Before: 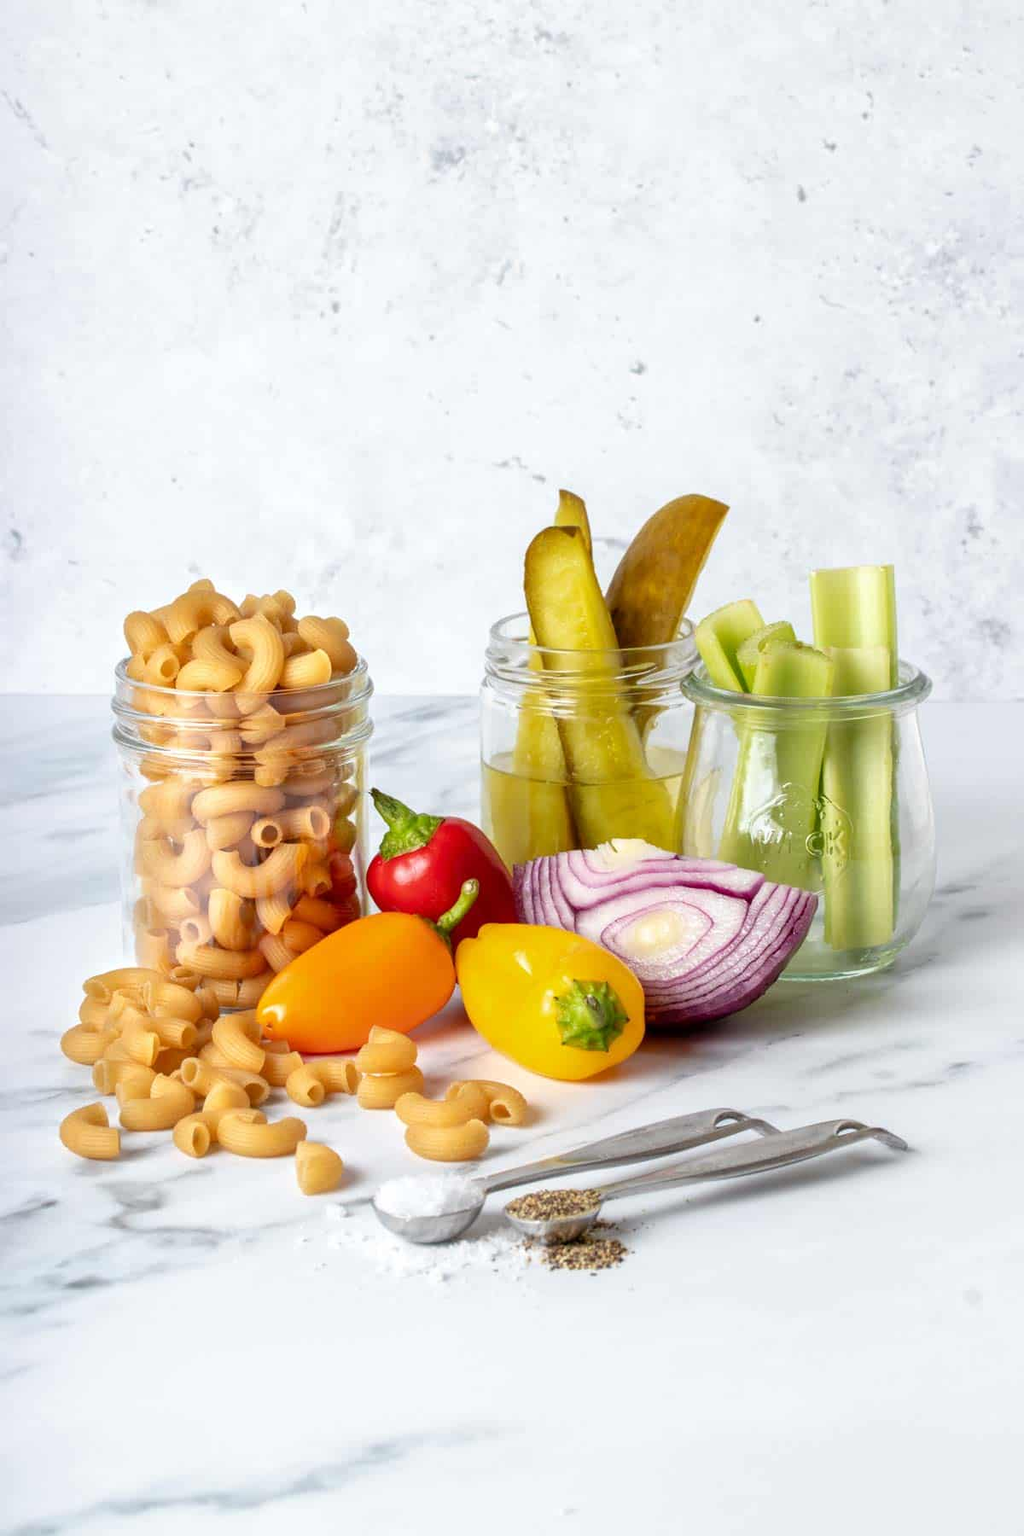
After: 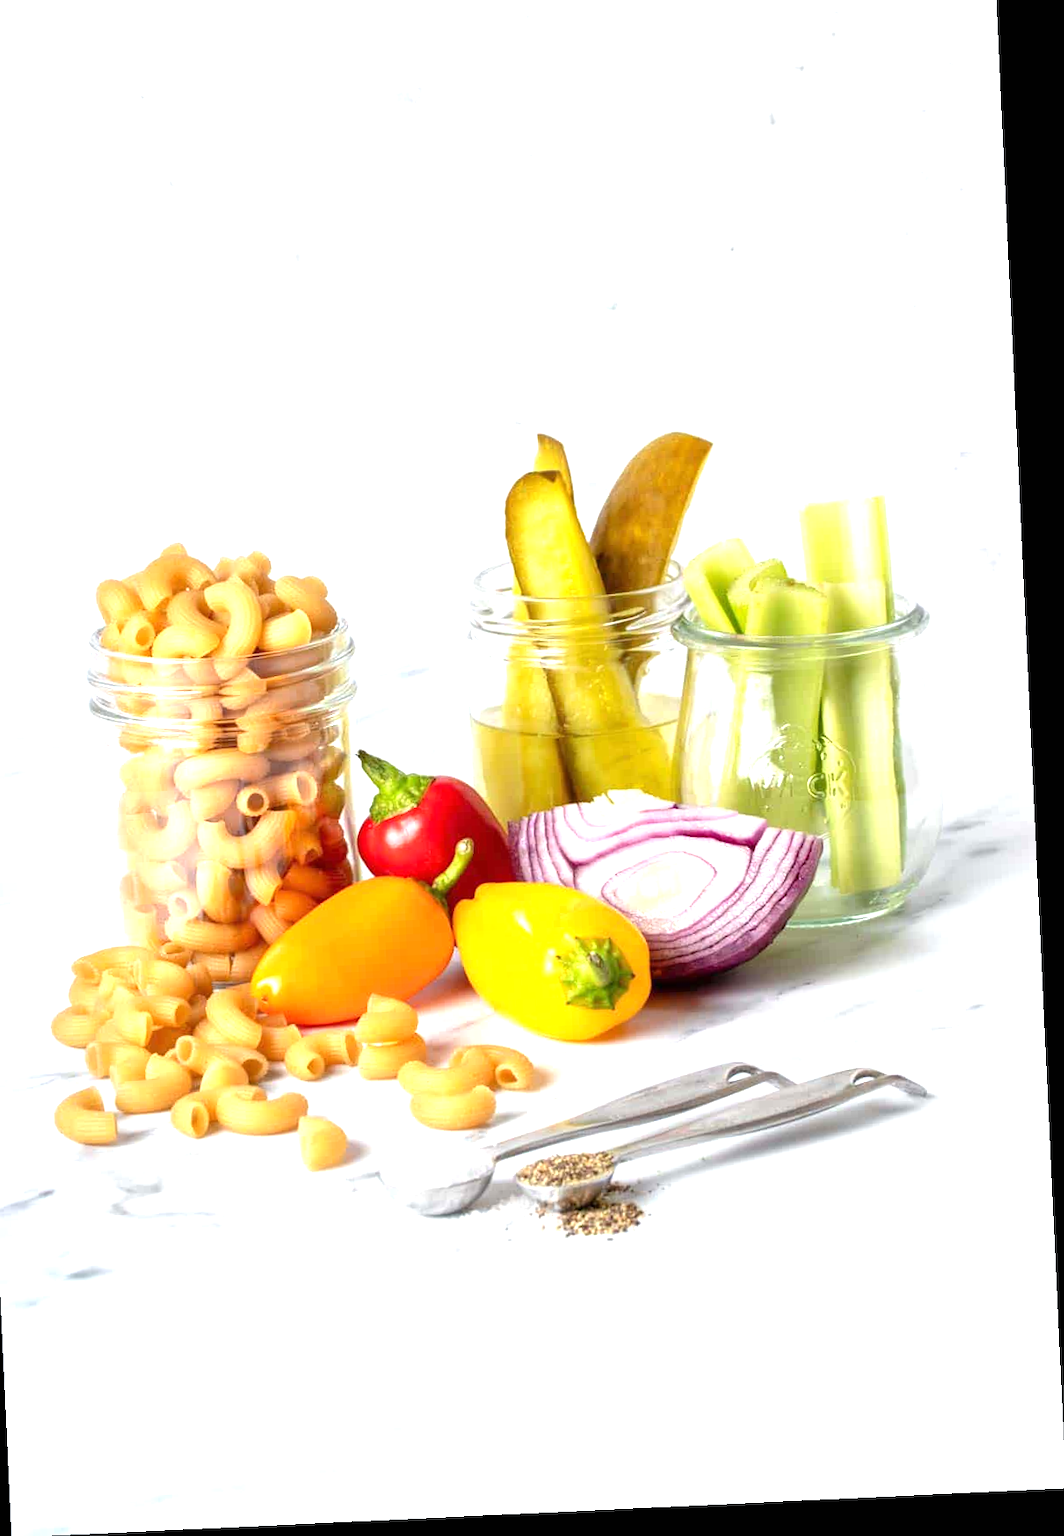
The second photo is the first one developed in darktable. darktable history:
crop and rotate: angle 2.69°, left 5.56%, top 5.703%
exposure: black level correction 0, exposure 0.843 EV, compensate highlight preservation false
